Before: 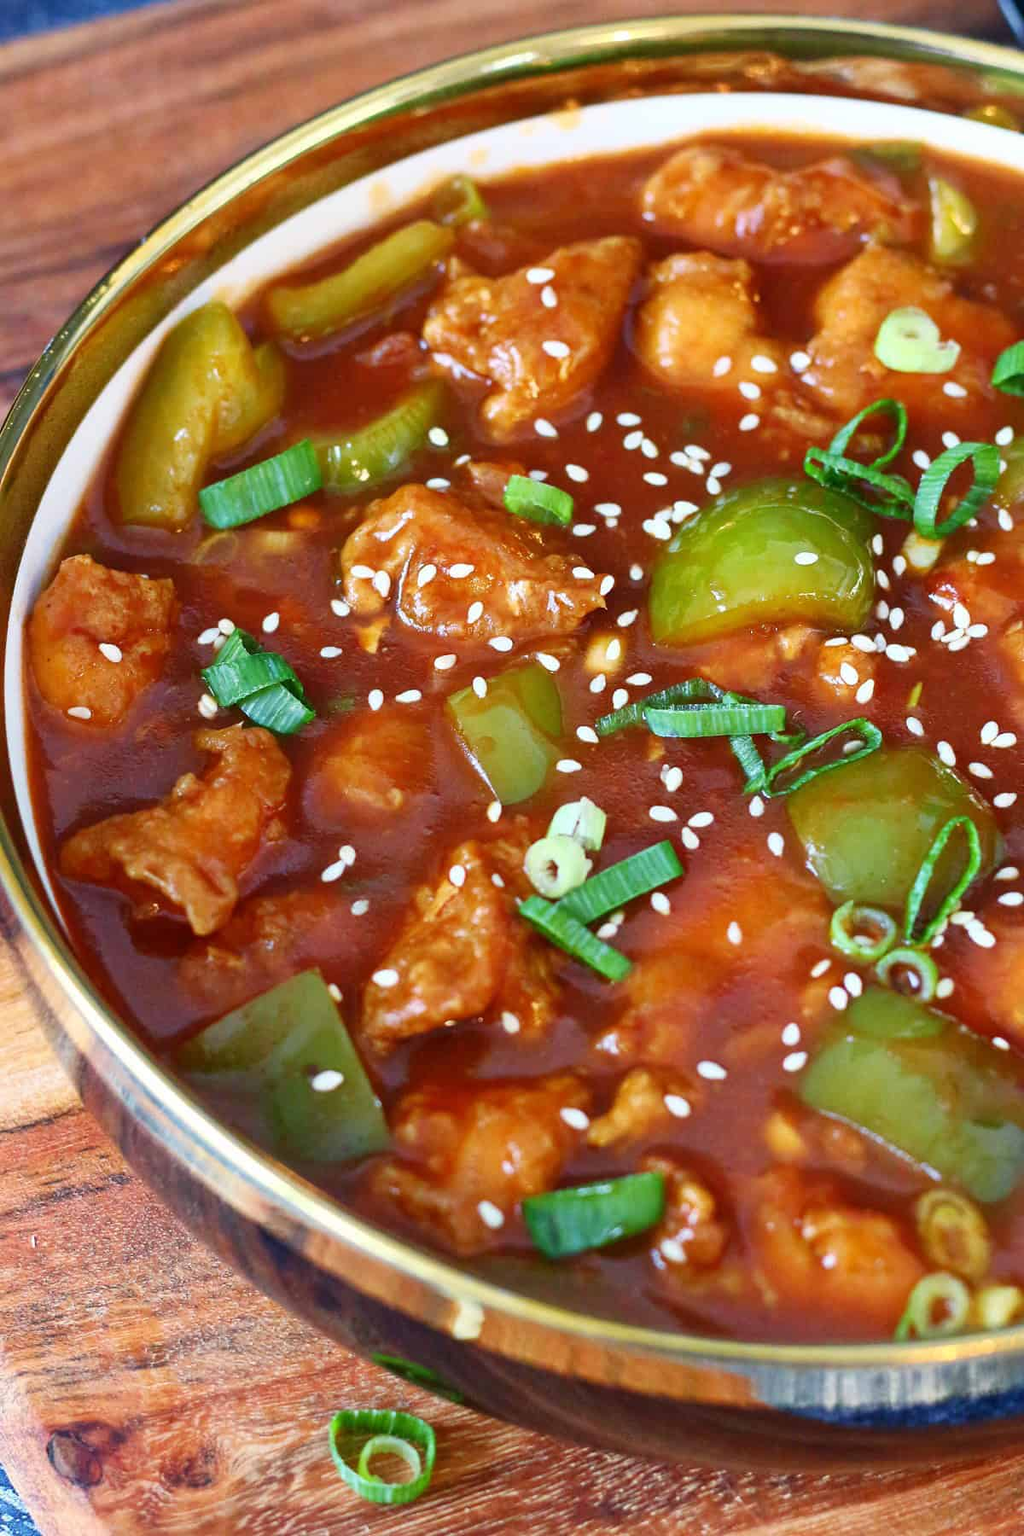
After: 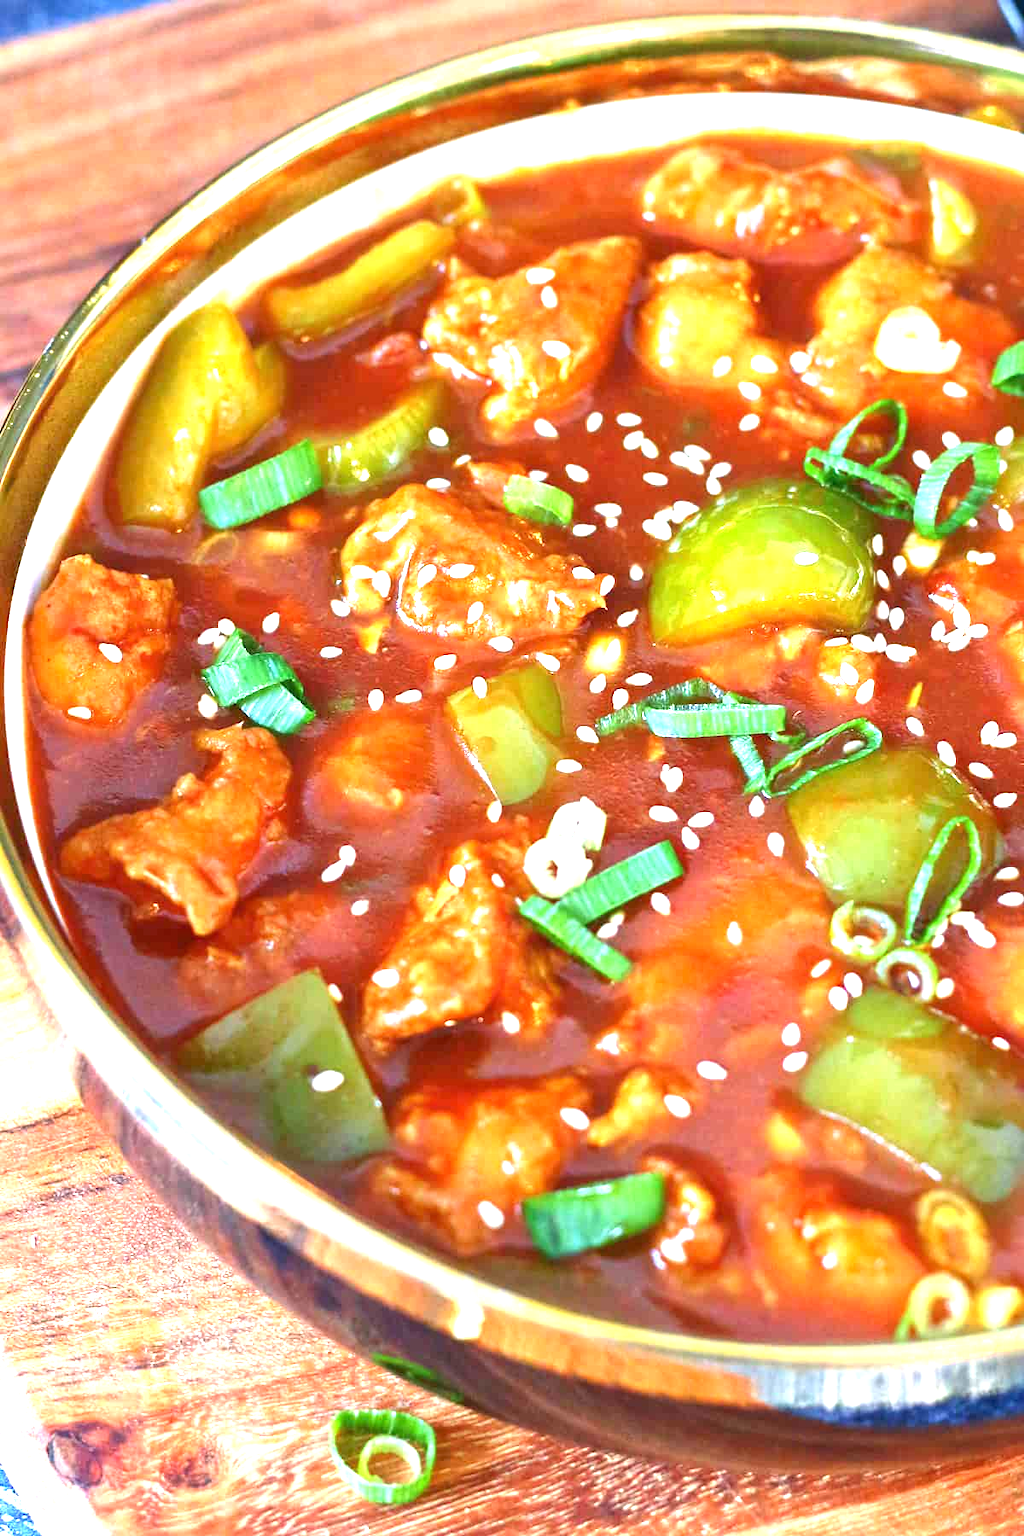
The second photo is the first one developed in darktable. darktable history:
exposure: black level correction 0, exposure 1.448 EV, compensate exposure bias true, compensate highlight preservation false
